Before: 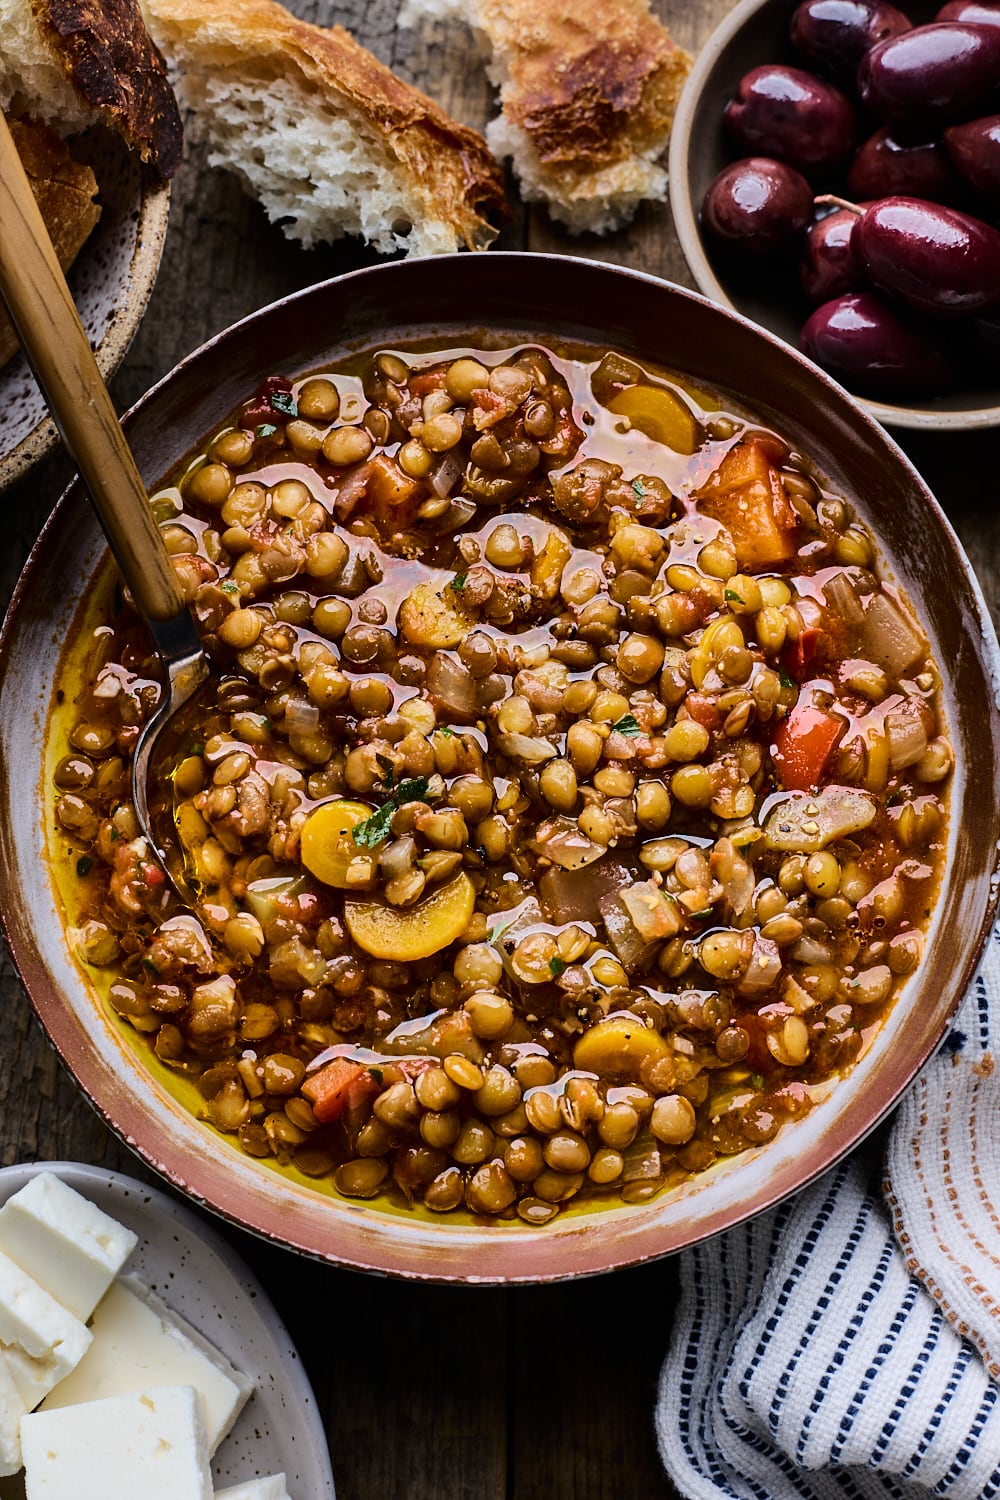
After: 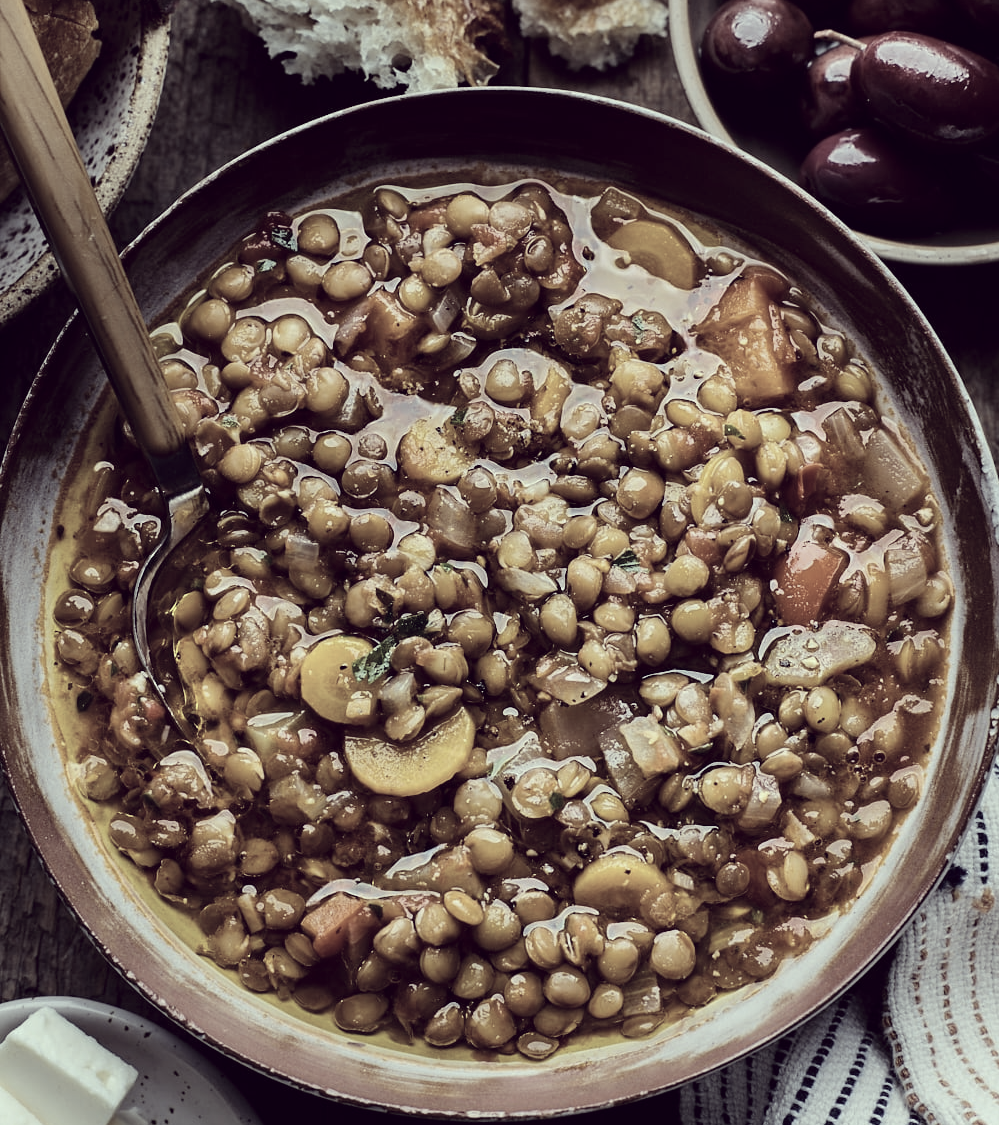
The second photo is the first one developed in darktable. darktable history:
color correction: highlights a* -20.51, highlights b* 20.81, shadows a* 19.8, shadows b* -19.88, saturation 0.375
crop: top 11.011%, bottom 13.941%
